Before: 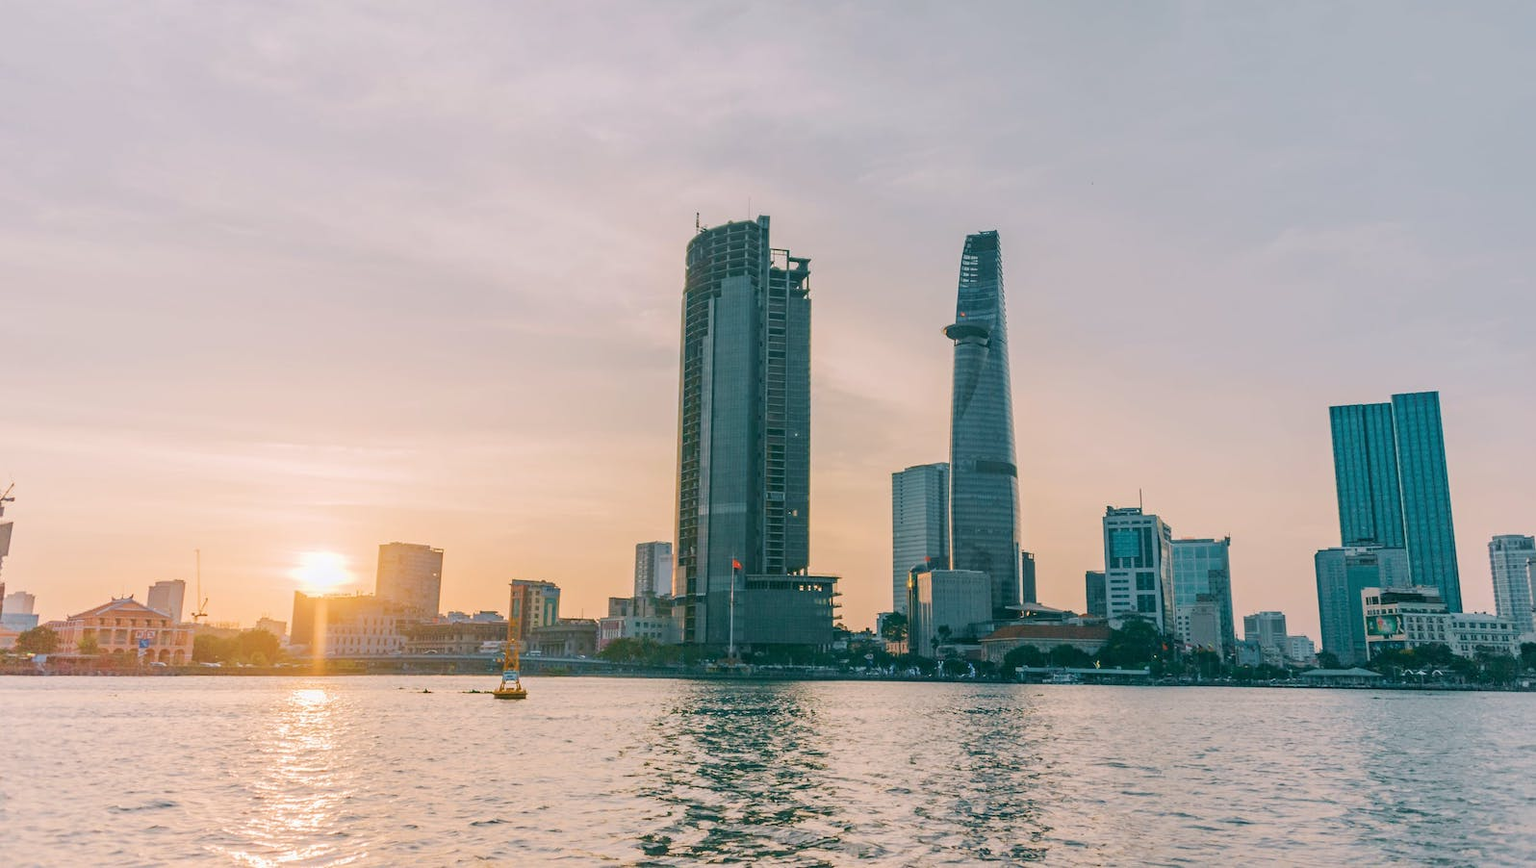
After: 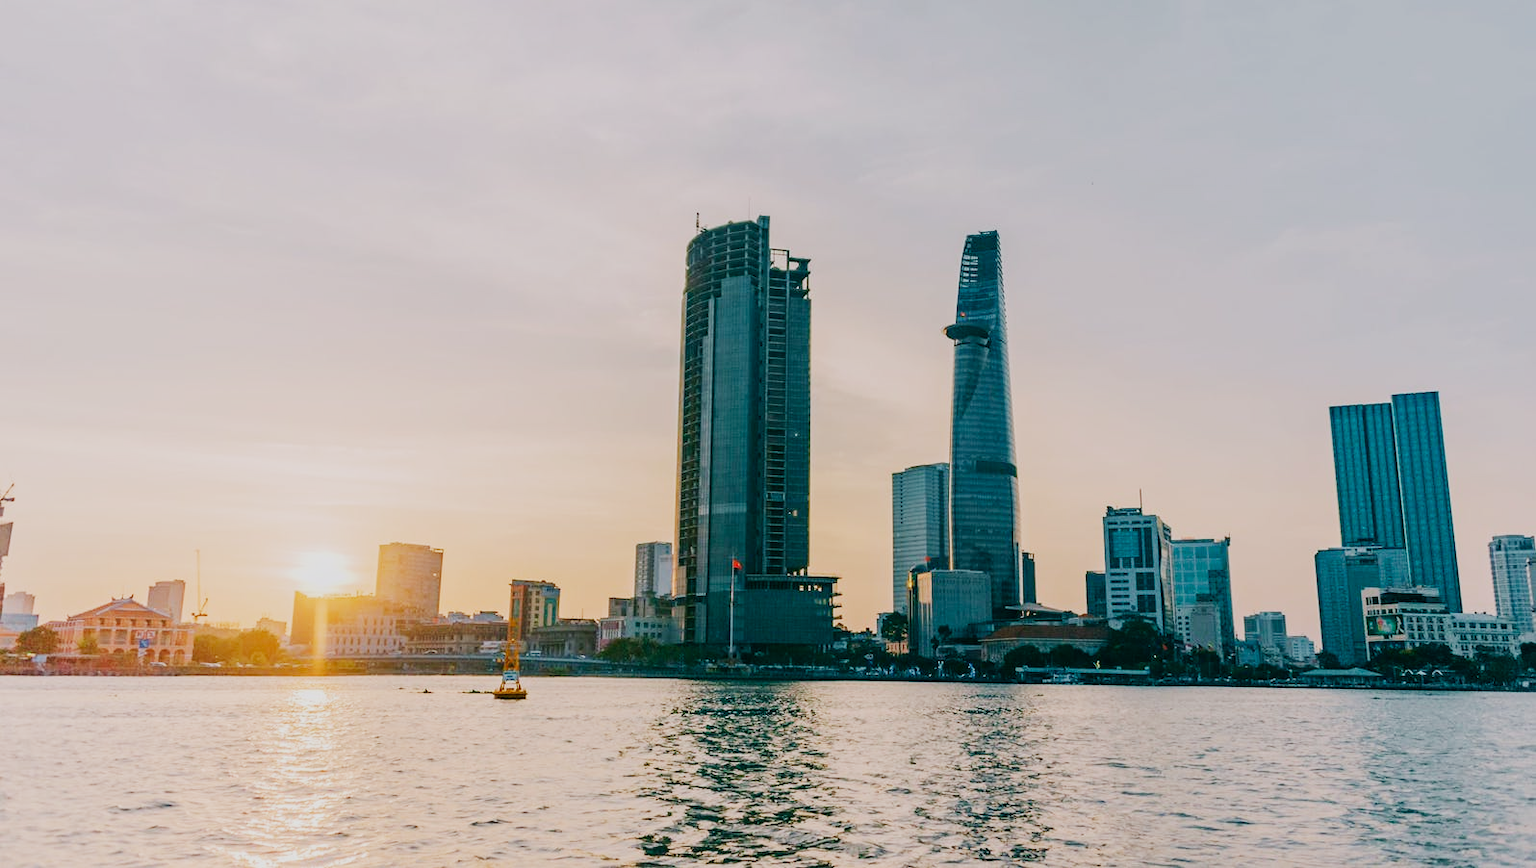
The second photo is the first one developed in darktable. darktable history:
contrast brightness saturation: saturation 0.13
exposure: compensate highlight preservation false
sigmoid: contrast 1.69, skew -0.23, preserve hue 0%, red attenuation 0.1, red rotation 0.035, green attenuation 0.1, green rotation -0.017, blue attenuation 0.15, blue rotation -0.052, base primaries Rec2020
